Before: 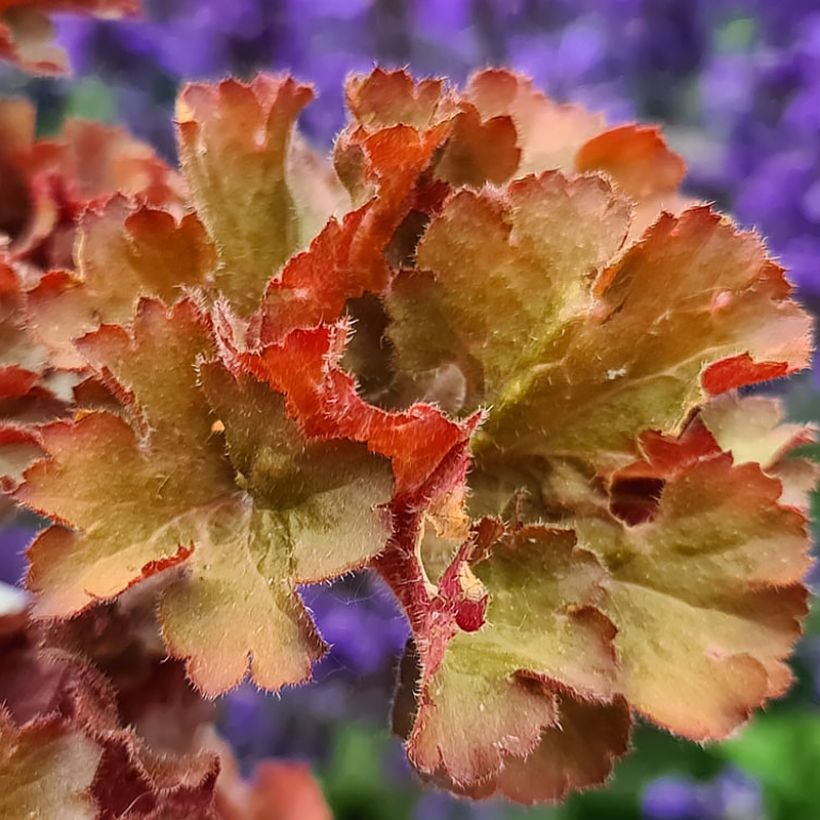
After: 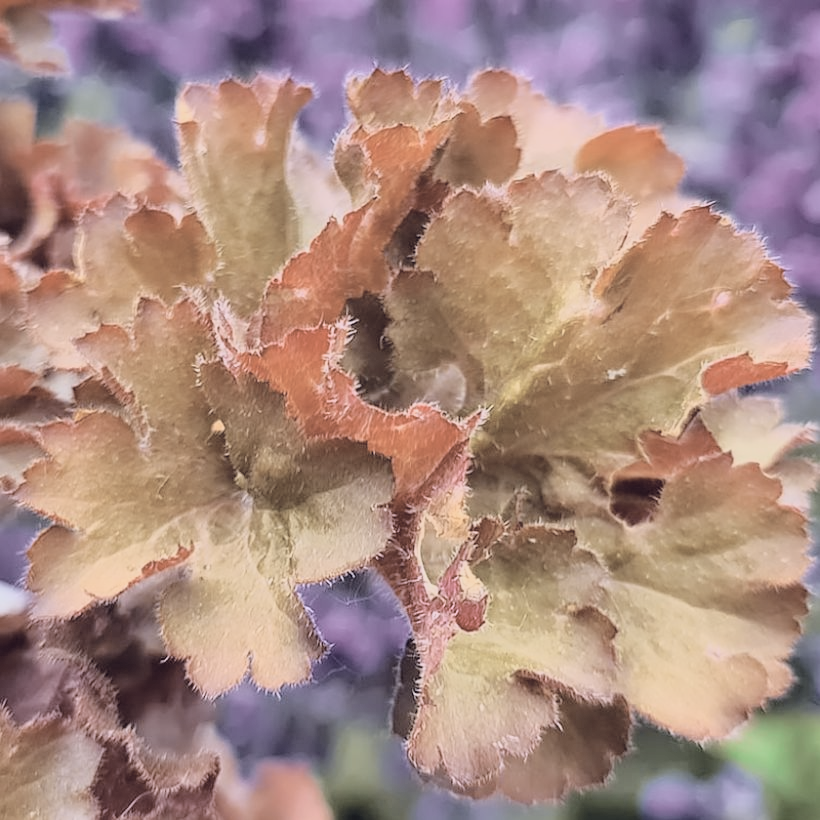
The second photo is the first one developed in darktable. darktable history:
tone curve: curves: ch0 [(0.003, 0.003) (0.104, 0.069) (0.236, 0.218) (0.401, 0.443) (0.495, 0.55) (0.625, 0.67) (0.819, 0.841) (0.96, 0.899)]; ch1 [(0, 0) (0.161, 0.092) (0.37, 0.302) (0.424, 0.402) (0.45, 0.466) (0.495, 0.506) (0.573, 0.571) (0.638, 0.641) (0.751, 0.741) (1, 1)]; ch2 [(0, 0) (0.352, 0.403) (0.466, 0.443) (0.524, 0.501) (0.56, 0.556) (1, 1)], color space Lab, independent channels, preserve colors none
contrast brightness saturation: brightness 0.18, saturation -0.5
